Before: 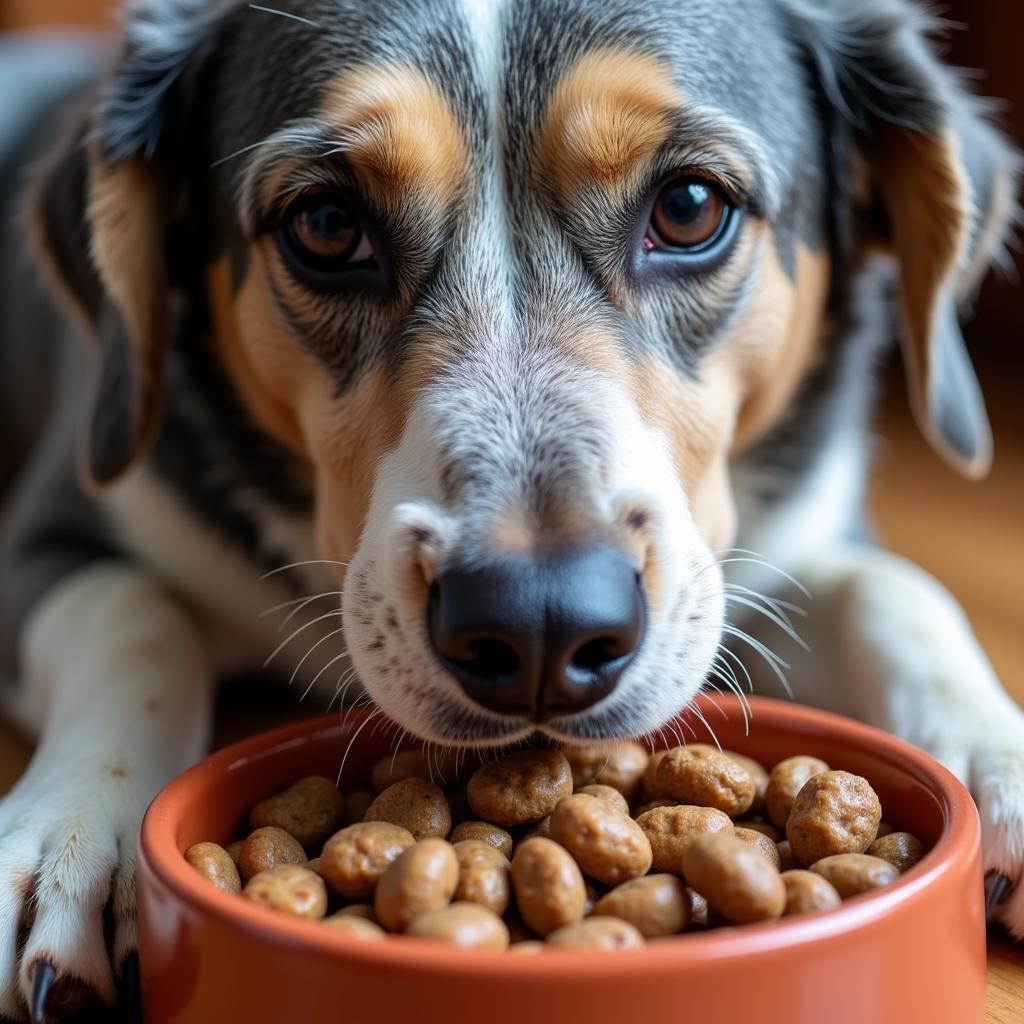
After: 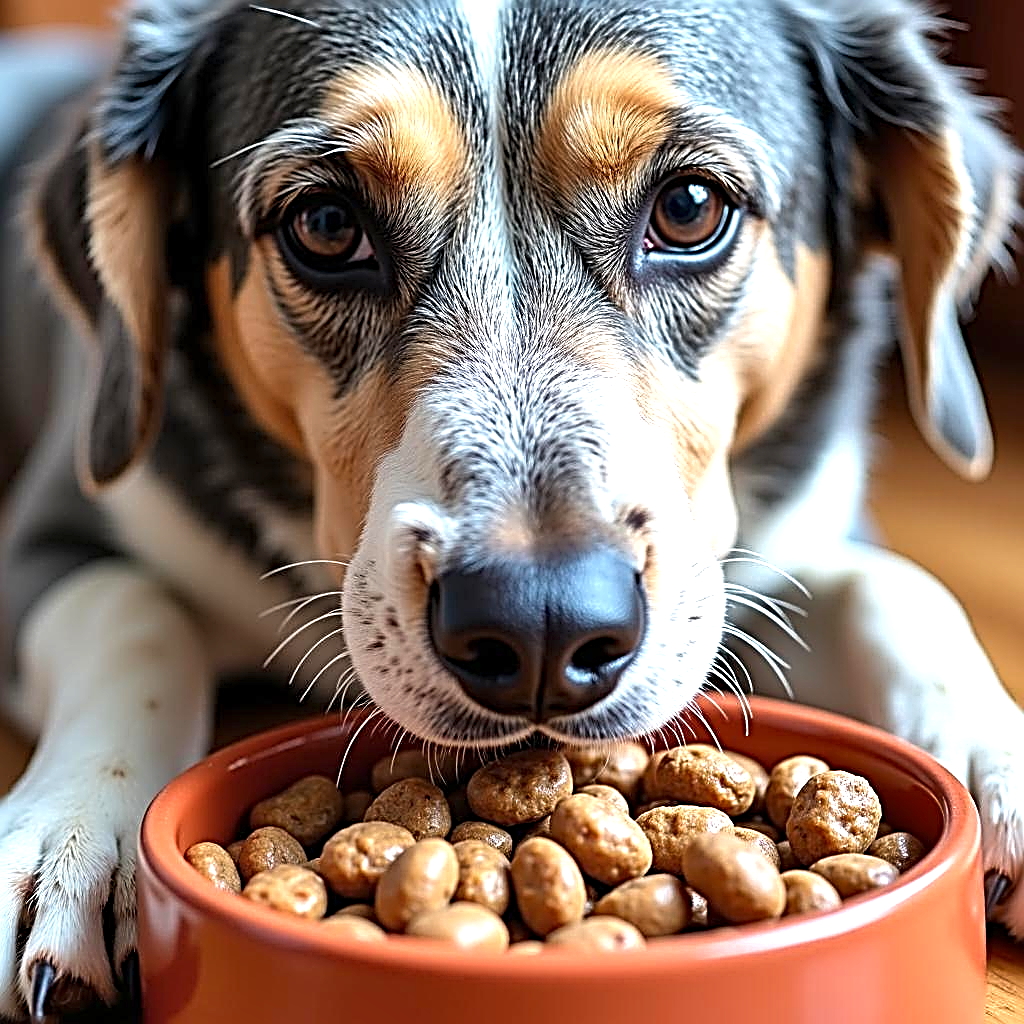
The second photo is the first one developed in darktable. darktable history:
sharpen: radius 3.18, amount 1.728
exposure: exposure 0.772 EV, compensate highlight preservation false
shadows and highlights: low approximation 0.01, soften with gaussian
